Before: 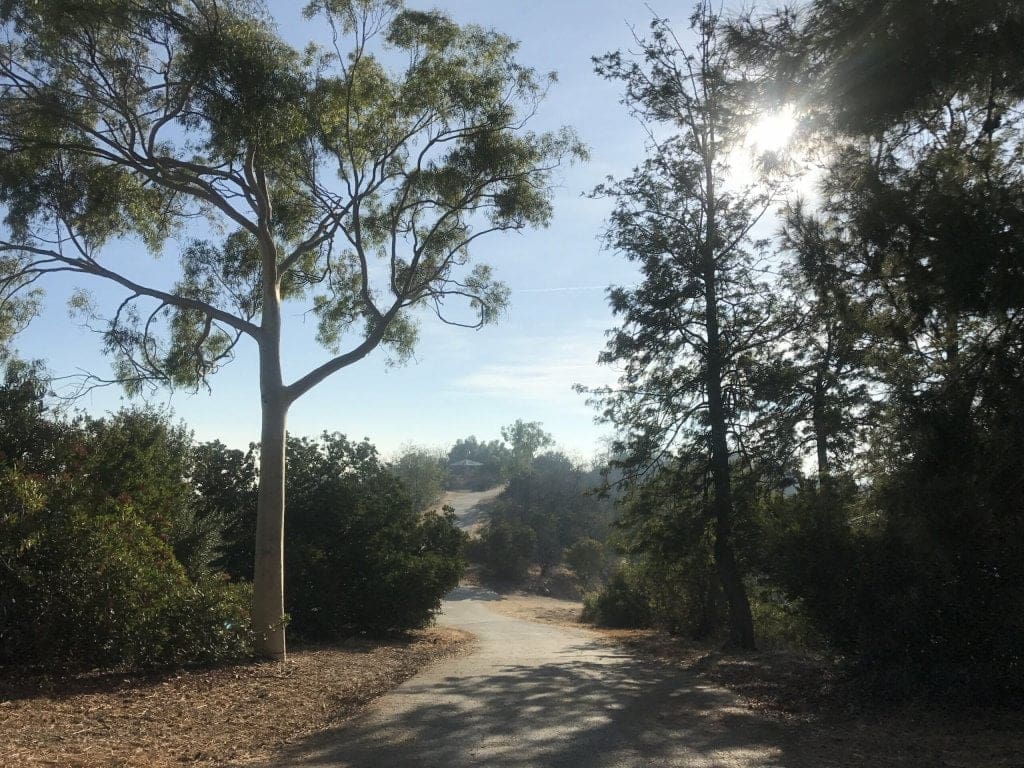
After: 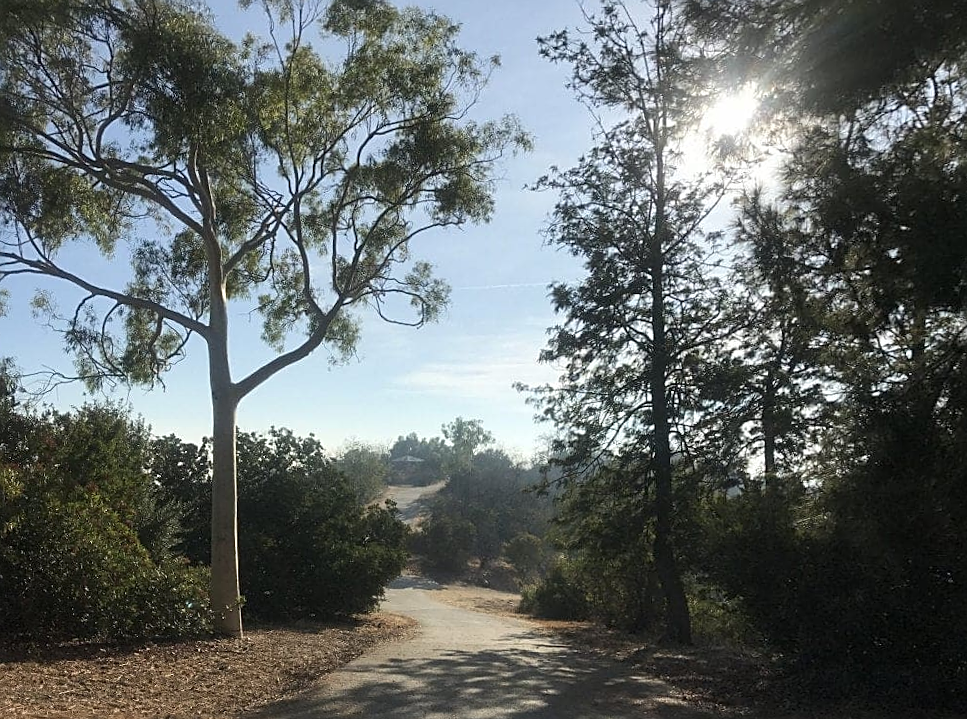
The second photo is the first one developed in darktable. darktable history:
sharpen: on, module defaults
rotate and perspective: rotation 0.062°, lens shift (vertical) 0.115, lens shift (horizontal) -0.133, crop left 0.047, crop right 0.94, crop top 0.061, crop bottom 0.94
